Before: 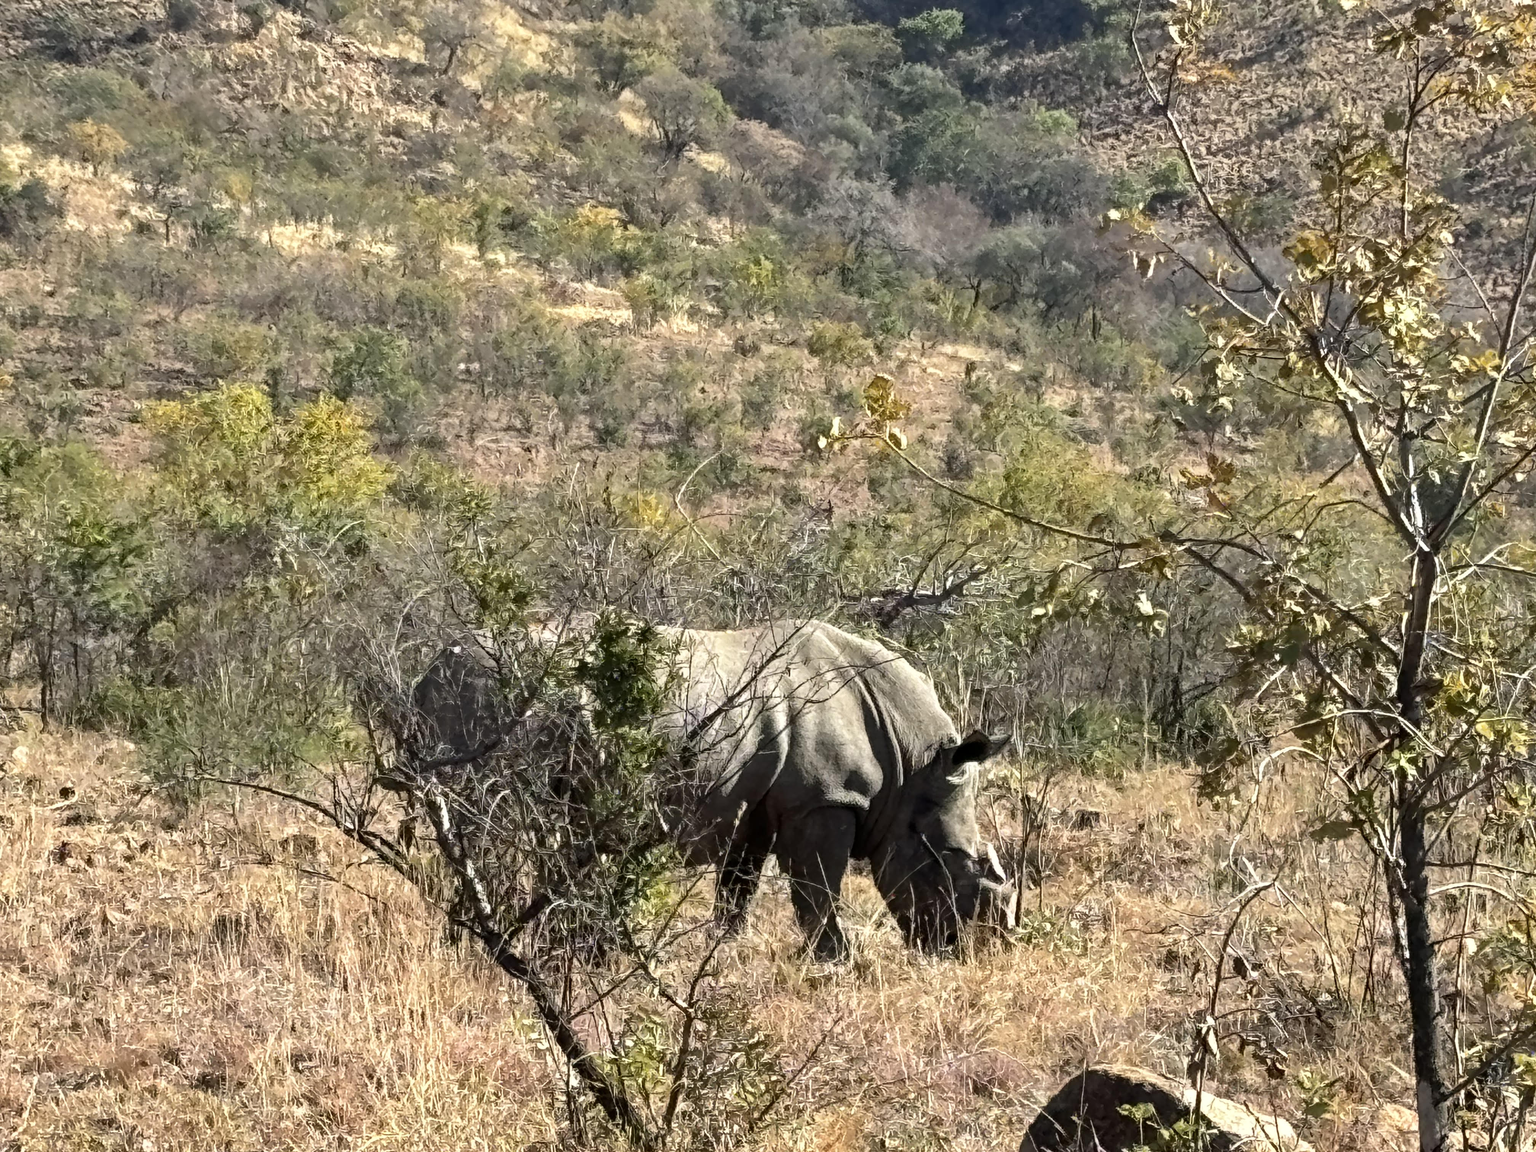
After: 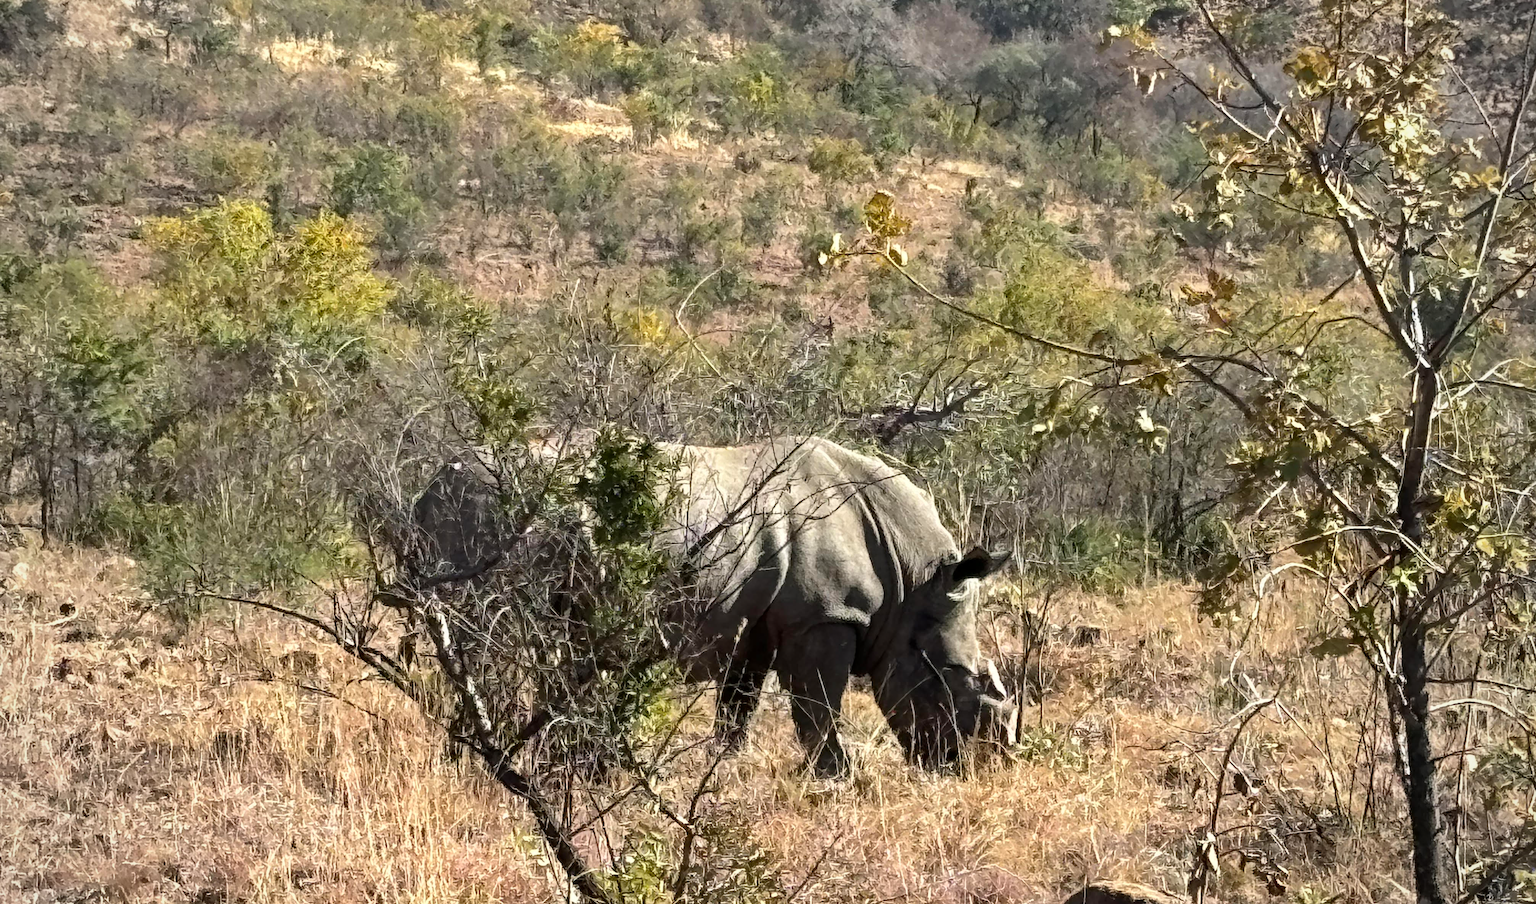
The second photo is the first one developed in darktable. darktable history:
crop and rotate: top 15.98%, bottom 5.504%
vignetting: brightness -0.263
